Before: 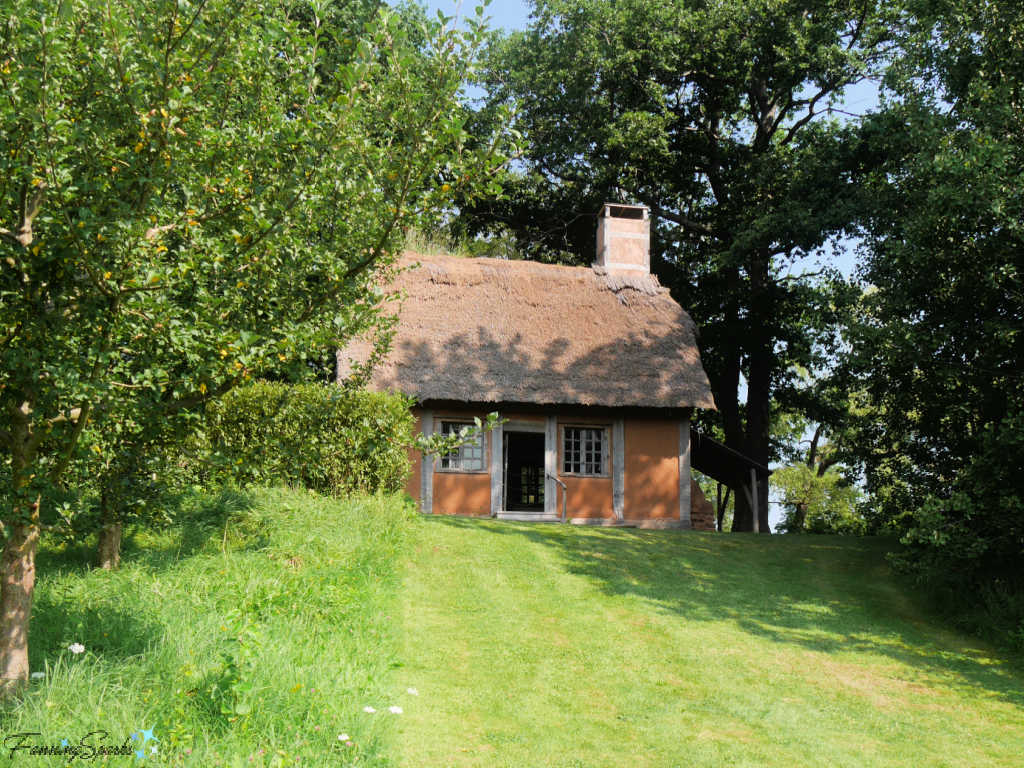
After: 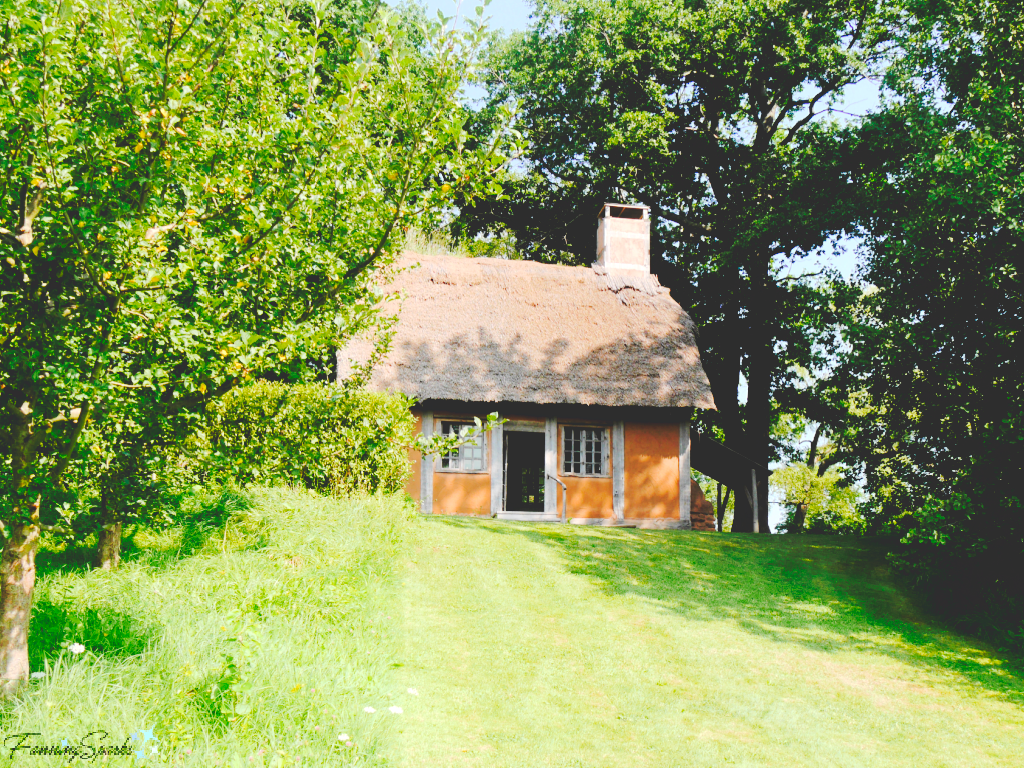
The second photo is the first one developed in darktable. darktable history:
exposure: black level correction 0, exposure 0.301 EV, compensate highlight preservation false
levels: levels [0, 0.445, 1]
tone curve: curves: ch0 [(0, 0) (0.003, 0.117) (0.011, 0.115) (0.025, 0.116) (0.044, 0.116) (0.069, 0.112) (0.1, 0.113) (0.136, 0.127) (0.177, 0.148) (0.224, 0.191) (0.277, 0.249) (0.335, 0.363) (0.399, 0.479) (0.468, 0.589) (0.543, 0.664) (0.623, 0.733) (0.709, 0.799) (0.801, 0.852) (0.898, 0.914) (1, 1)], preserve colors none
